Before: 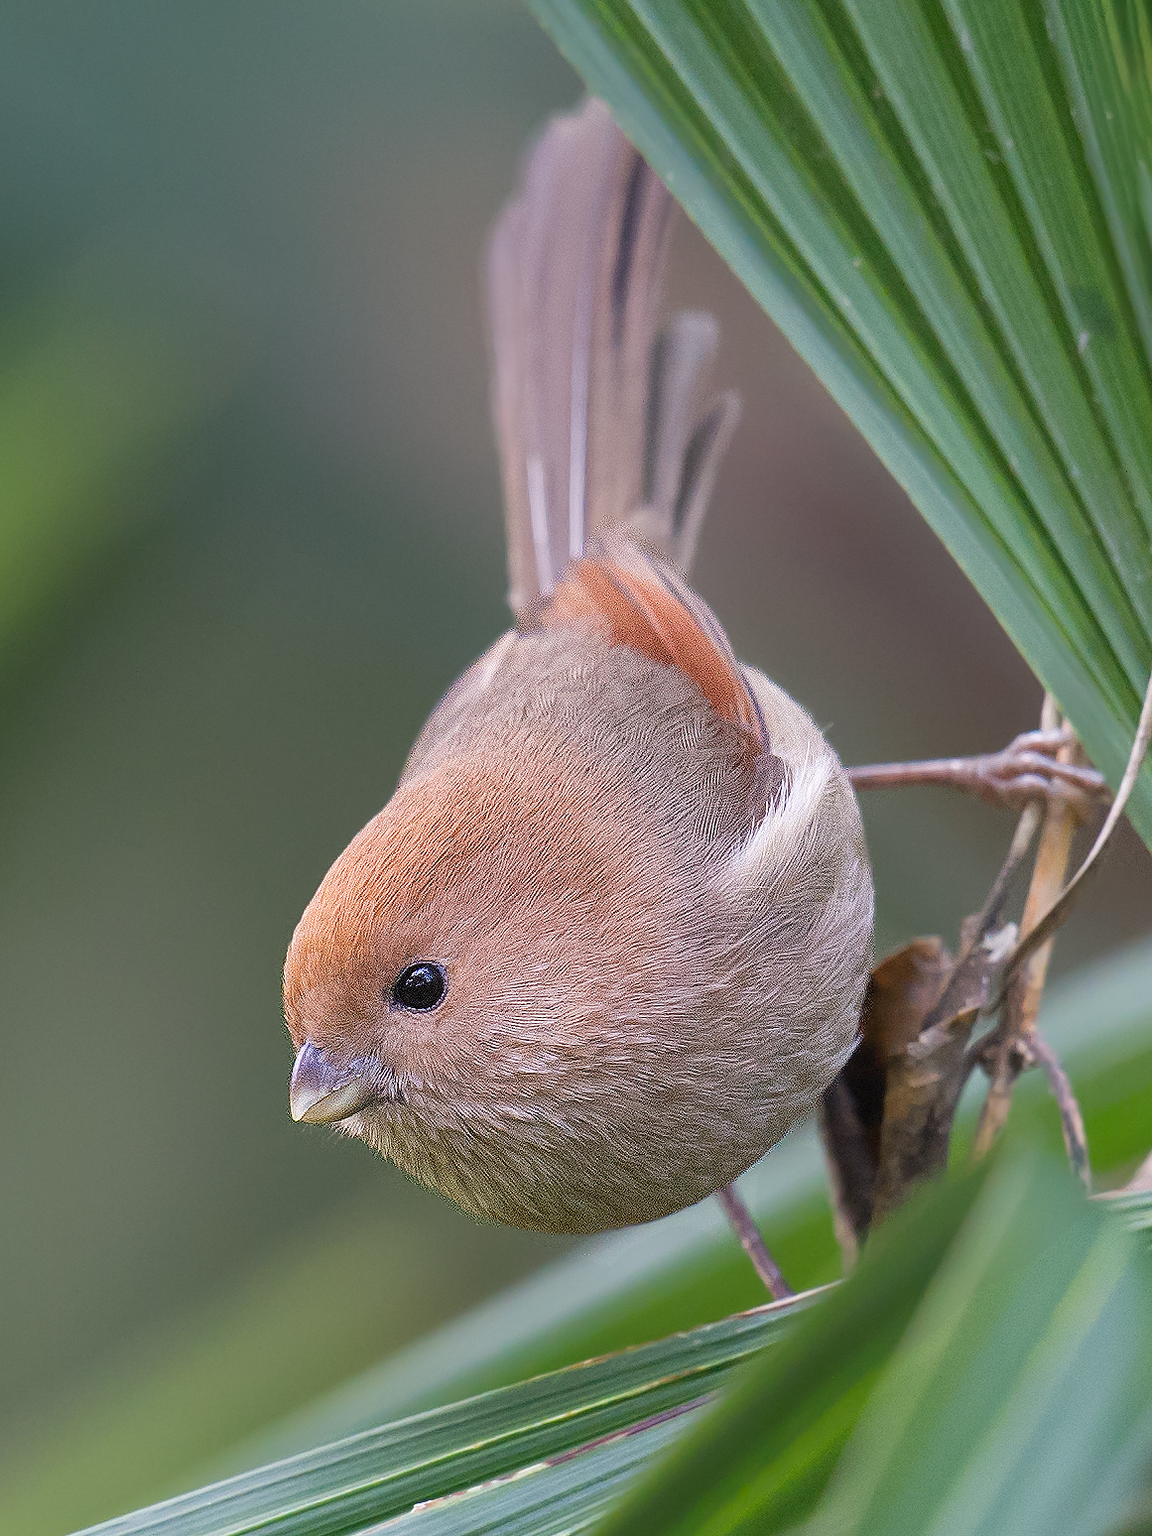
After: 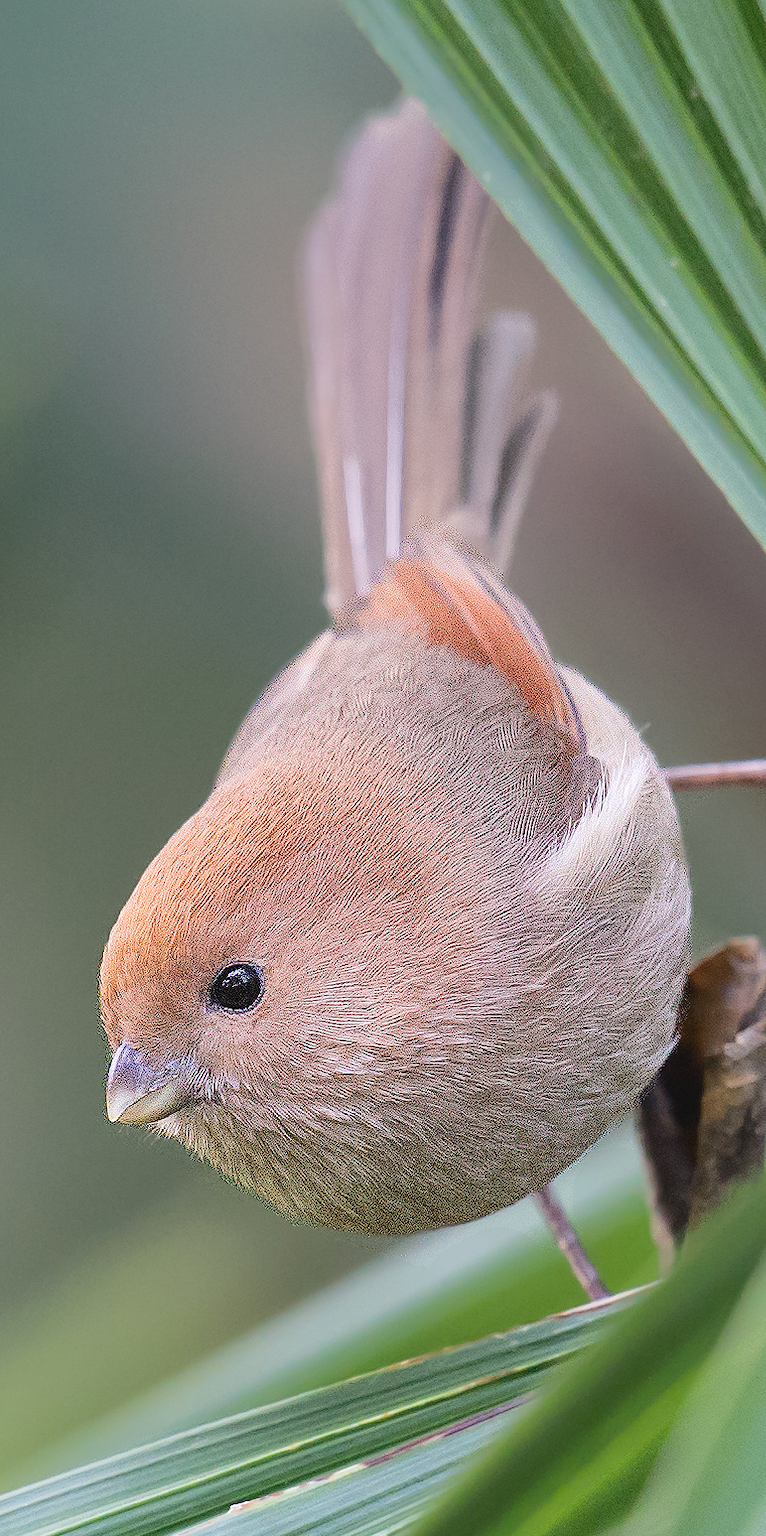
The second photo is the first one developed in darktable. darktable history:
crop and rotate: left 15.943%, right 17.522%
tone curve: curves: ch0 [(0, 0) (0.003, 0.031) (0.011, 0.041) (0.025, 0.054) (0.044, 0.06) (0.069, 0.083) (0.1, 0.108) (0.136, 0.135) (0.177, 0.179) (0.224, 0.231) (0.277, 0.294) (0.335, 0.378) (0.399, 0.463) (0.468, 0.552) (0.543, 0.627) (0.623, 0.694) (0.709, 0.776) (0.801, 0.849) (0.898, 0.905) (1, 1)], color space Lab, independent channels, preserve colors none
